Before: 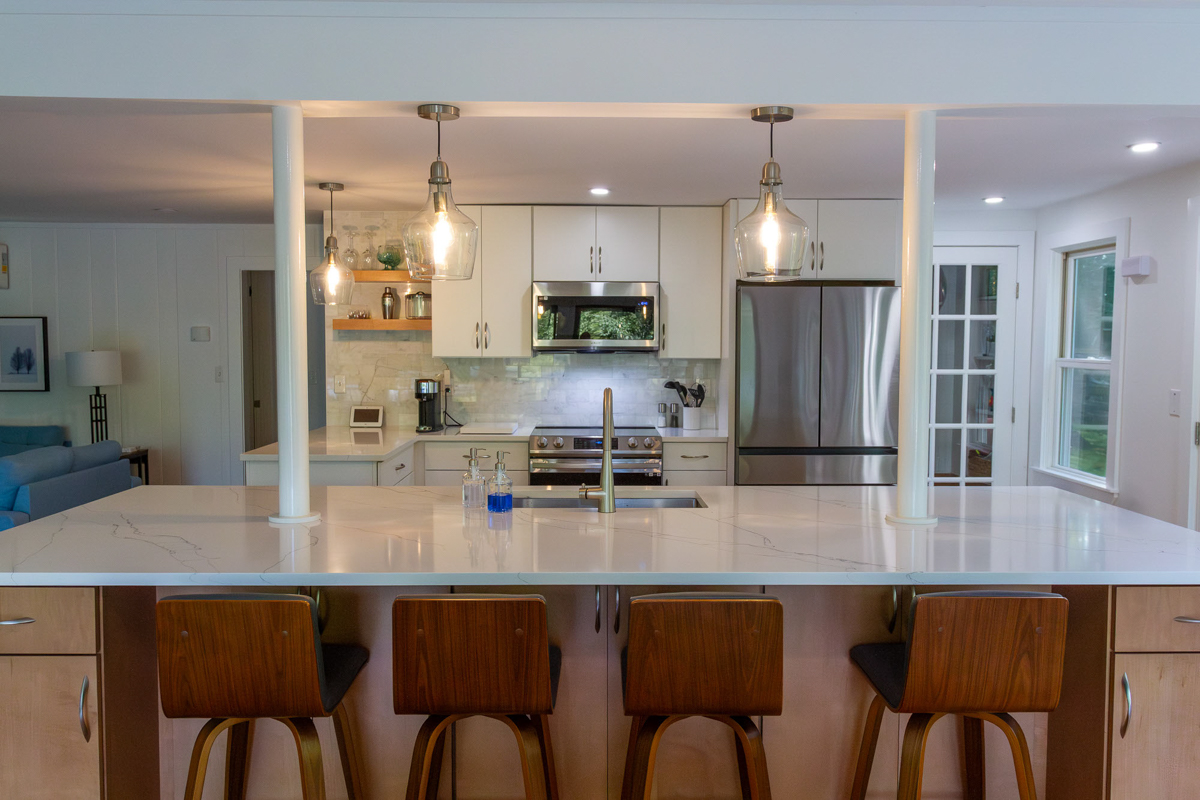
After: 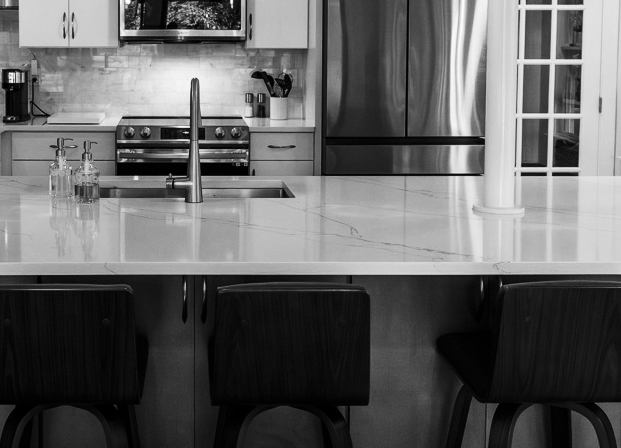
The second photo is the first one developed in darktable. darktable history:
crop: left 34.479%, top 38.822%, right 13.718%, bottom 5.172%
white balance: red 0.967, blue 1.119, emerald 0.756
contrast brightness saturation: contrast 0.32, brightness -0.08, saturation 0.17
color calibration: output gray [0.253, 0.26, 0.487, 0], gray › normalize channels true, illuminant same as pipeline (D50), adaptation XYZ, x 0.346, y 0.359, gamut compression 0
